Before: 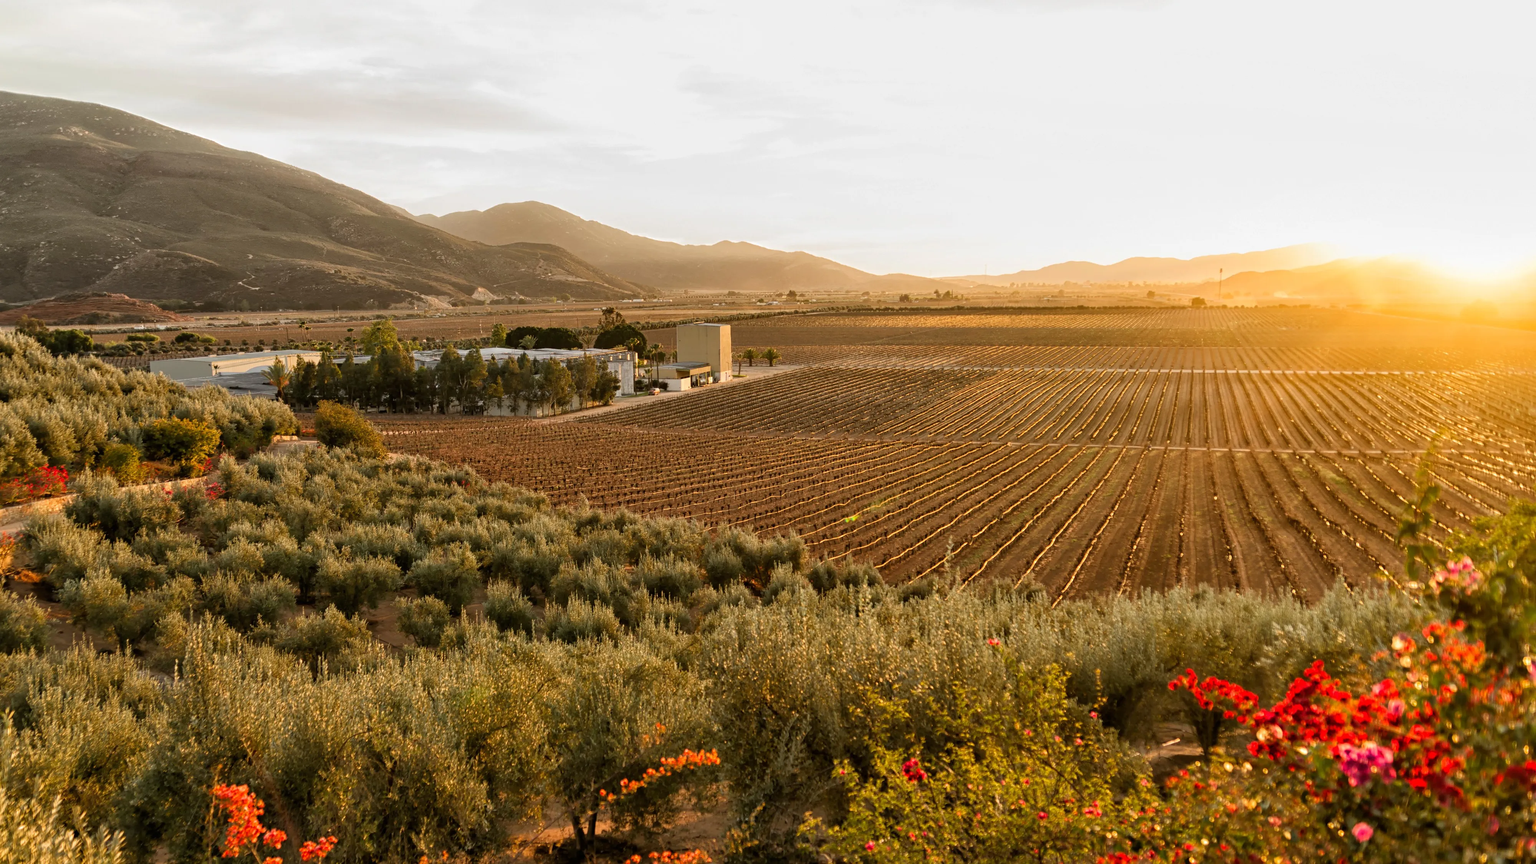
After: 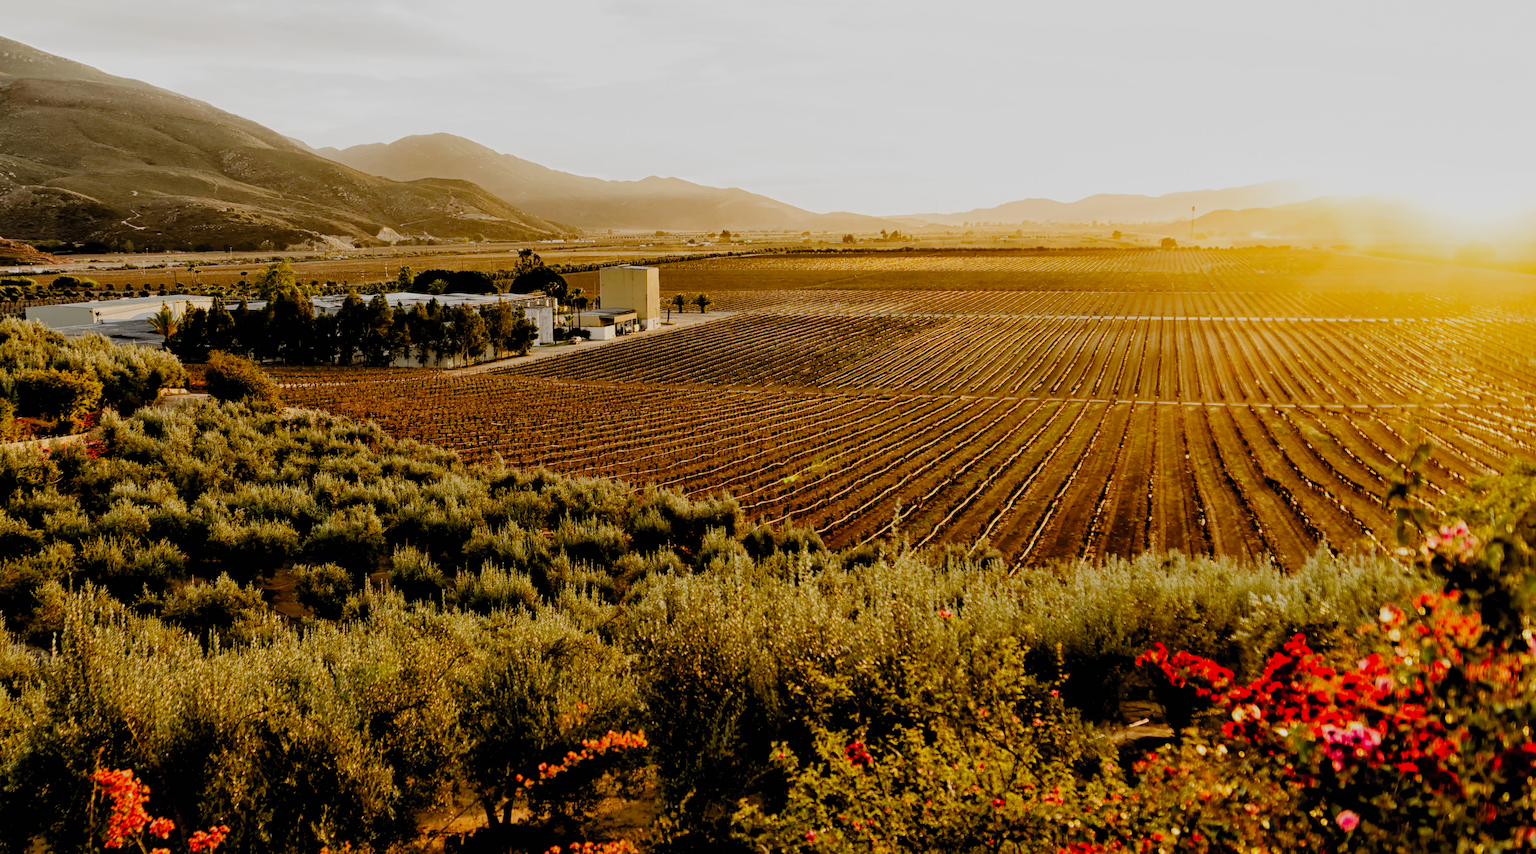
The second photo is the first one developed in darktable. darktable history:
filmic rgb: black relative exposure -2.85 EV, white relative exposure 4.56 EV, hardness 1.77, contrast 1.25, preserve chrominance no, color science v5 (2021)
crop and rotate: left 8.262%, top 9.226%
